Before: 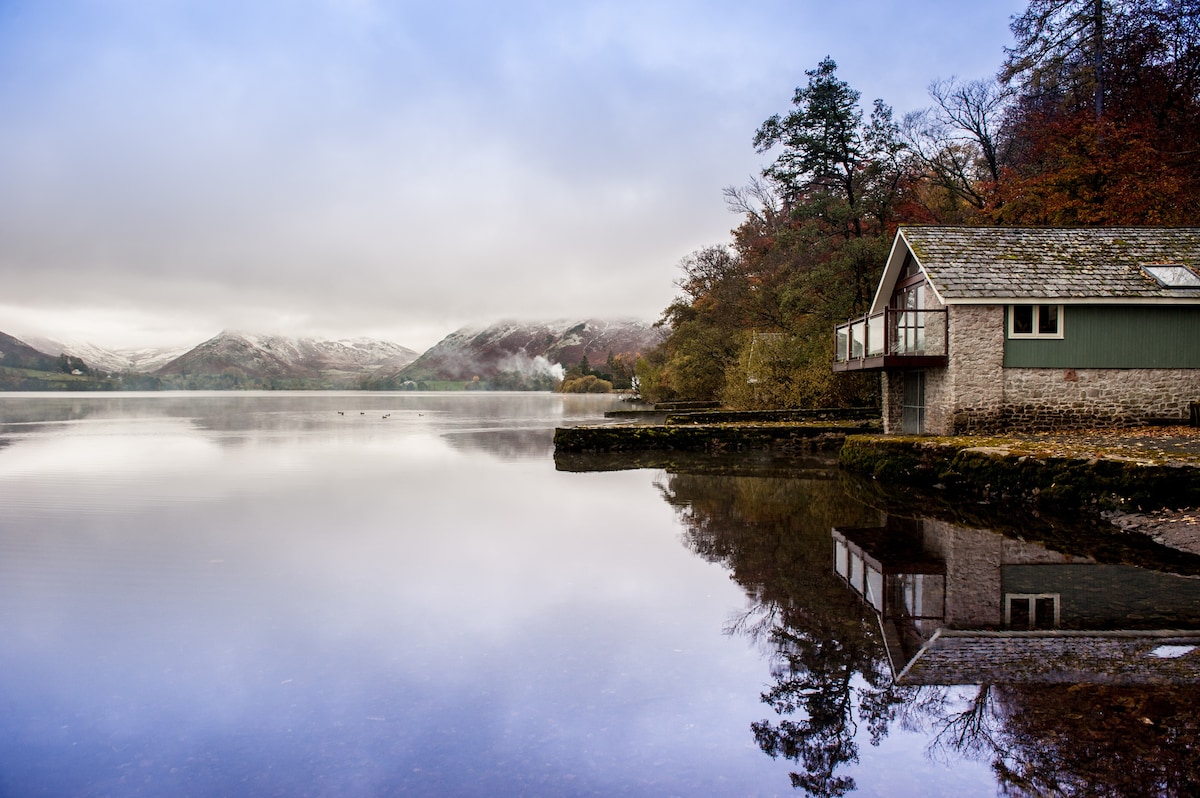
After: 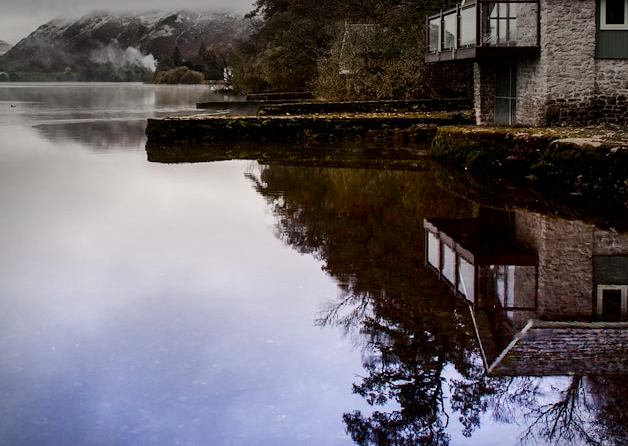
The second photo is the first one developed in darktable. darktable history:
contrast brightness saturation: contrast 0.116, brightness -0.117, saturation 0.201
crop: left 34.031%, top 38.823%, right 13.588%, bottom 5.24%
shadows and highlights: soften with gaussian
vignetting: fall-off start 78.81%, center (-0.027, 0.402), width/height ratio 1.326
base curve: curves: ch0 [(0, 0) (0.303, 0.277) (1, 1)]
